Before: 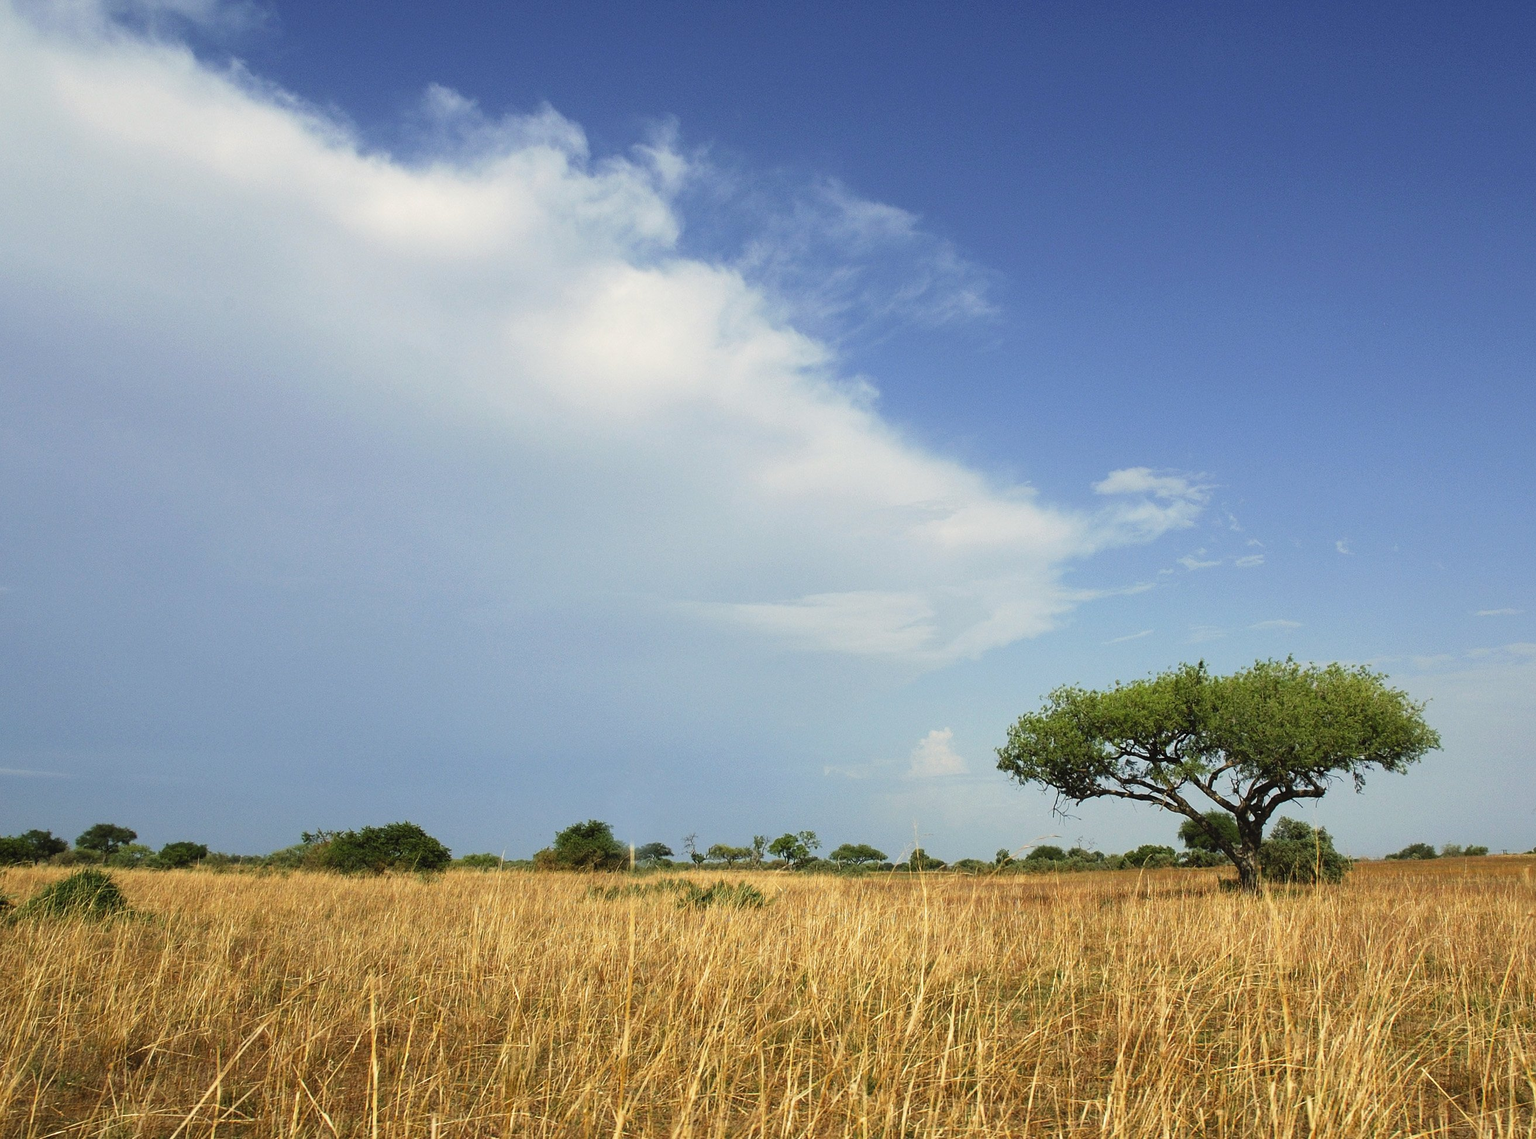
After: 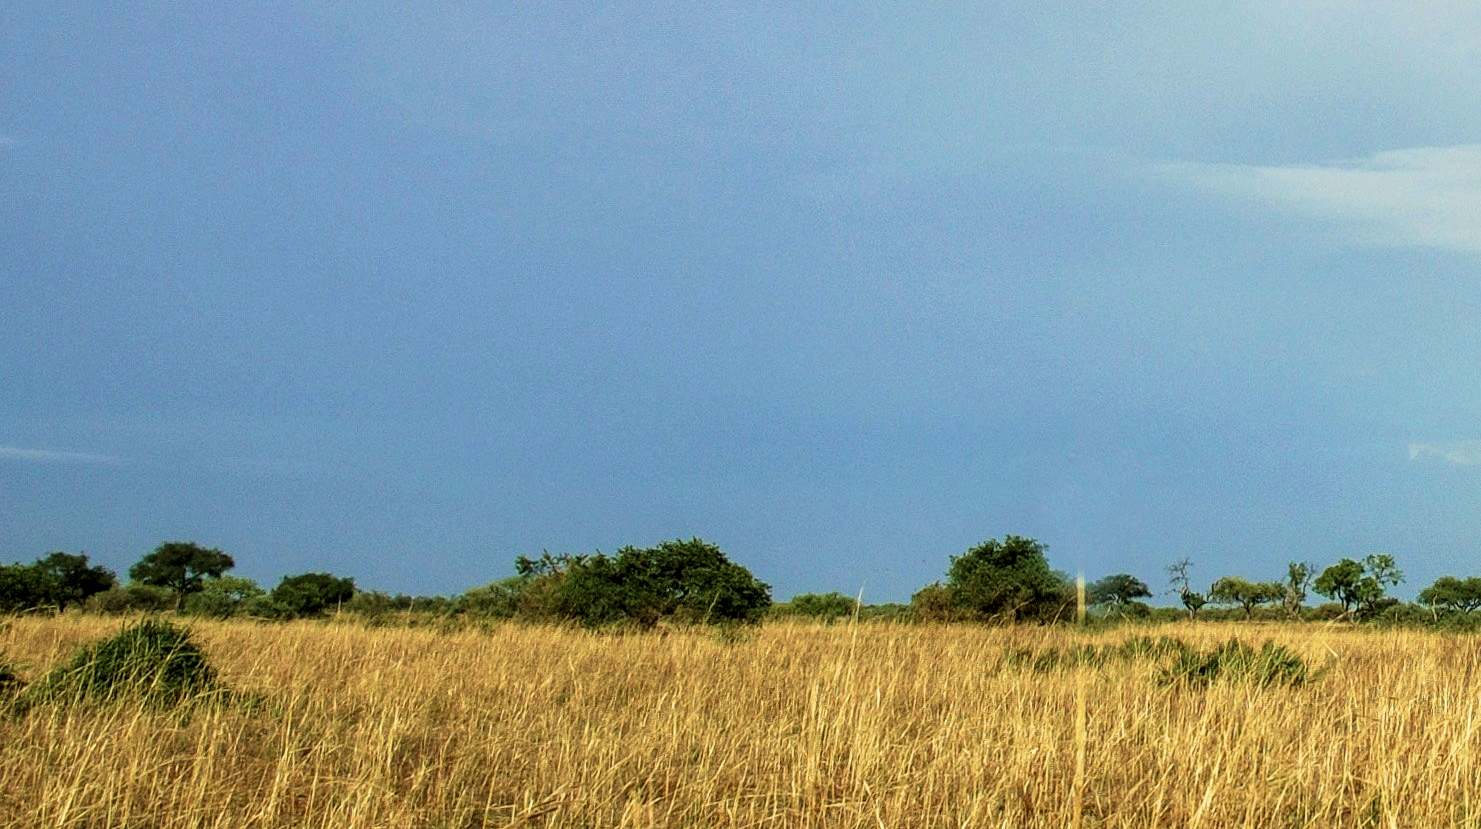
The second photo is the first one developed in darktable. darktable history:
local contrast: highlights 35%, detail 135%
crop: top 44.483%, right 43.593%, bottom 12.892%
velvia: strength 50%
white balance: red 0.978, blue 0.999
filmic rgb: black relative exposure -9.5 EV, white relative exposure 3.02 EV, hardness 6.12
